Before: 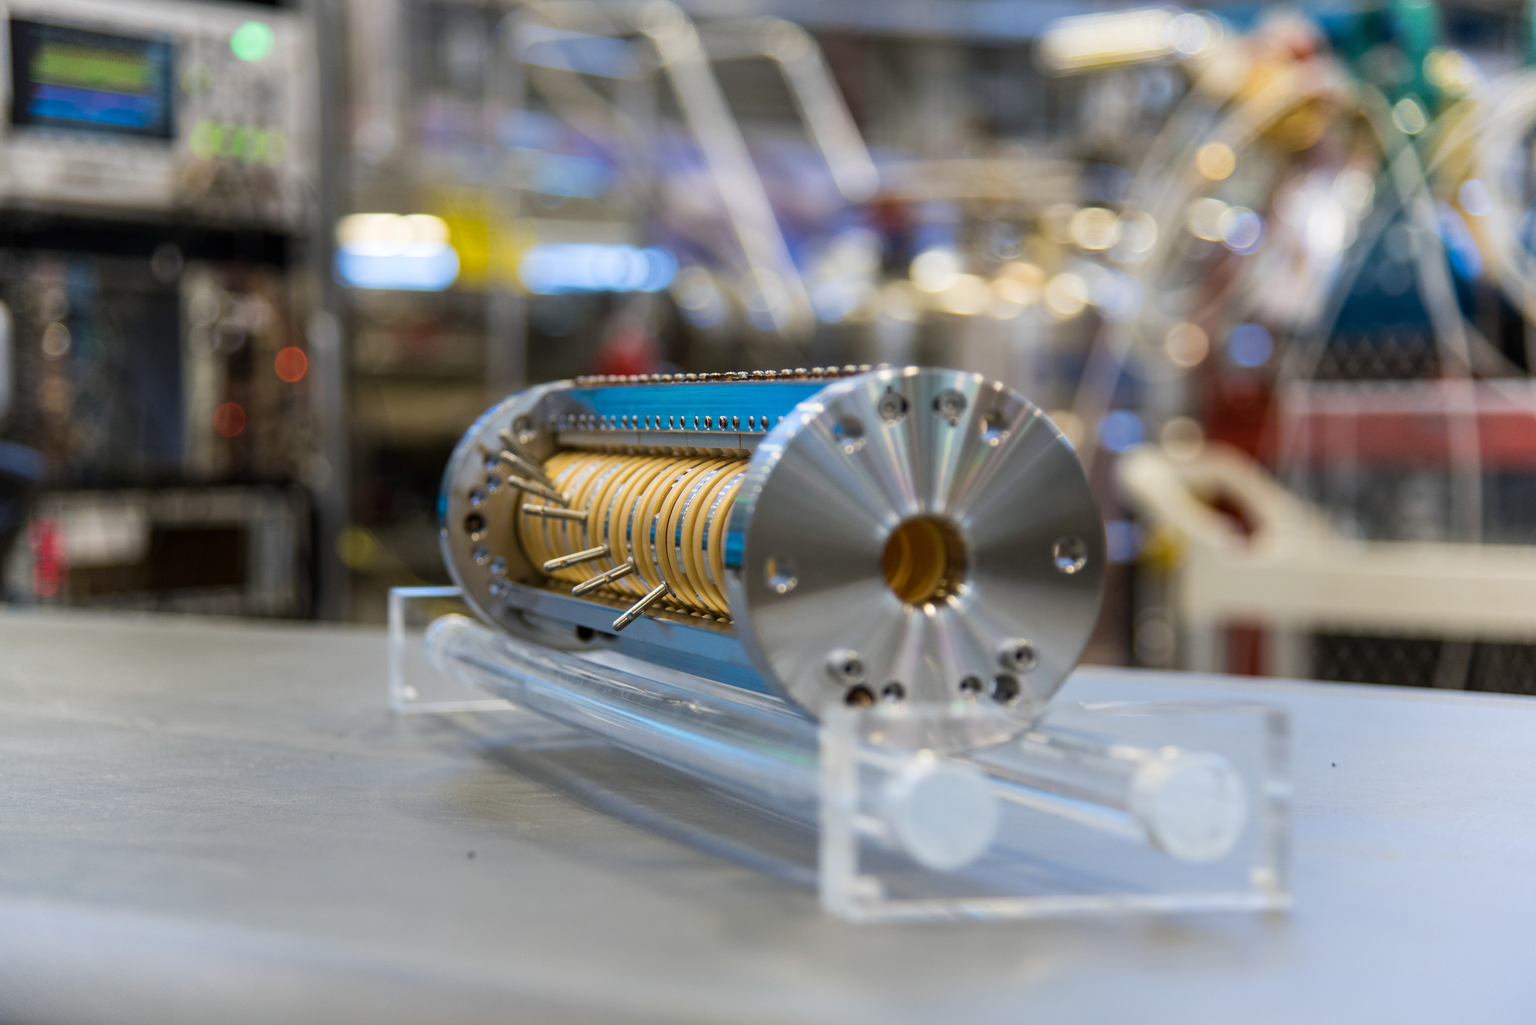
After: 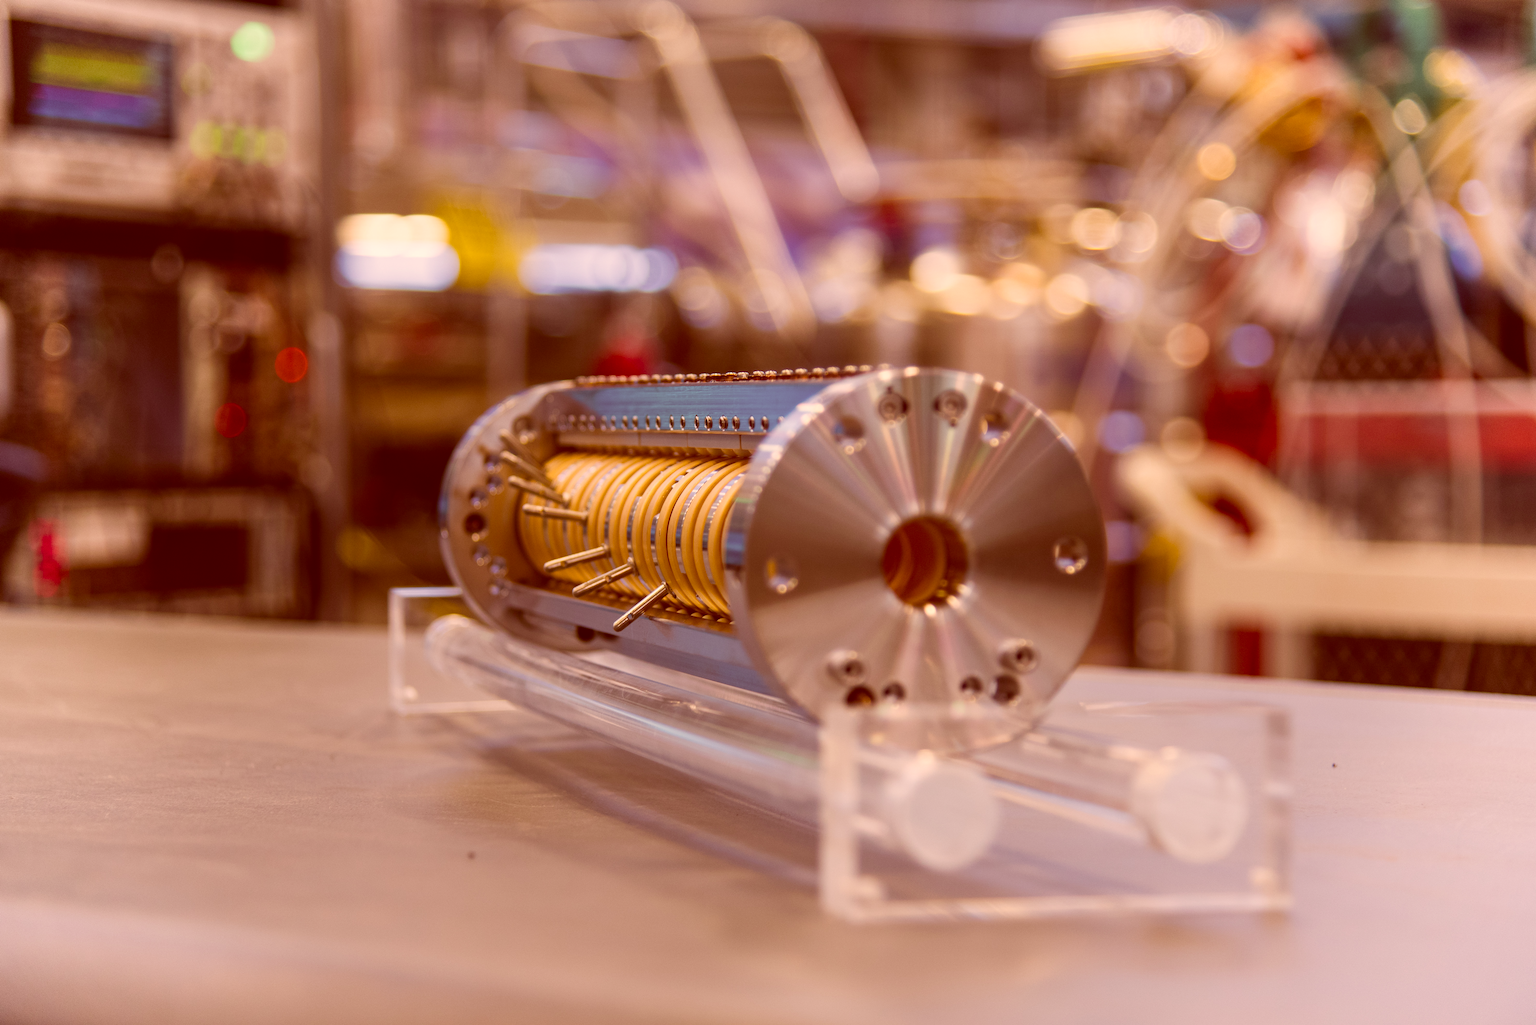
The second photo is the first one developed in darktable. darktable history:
color balance rgb: shadows lift › chroma 2%, shadows lift › hue 247.2°, power › chroma 0.3%, power › hue 25.2°, highlights gain › chroma 3%, highlights gain › hue 60°, global offset › luminance 0.75%, perceptual saturation grading › global saturation 20%, perceptual saturation grading › highlights -20%, perceptual saturation grading › shadows 30%, global vibrance 20%
color correction: highlights a* 9.03, highlights b* 8.71, shadows a* 40, shadows b* 40, saturation 0.8
